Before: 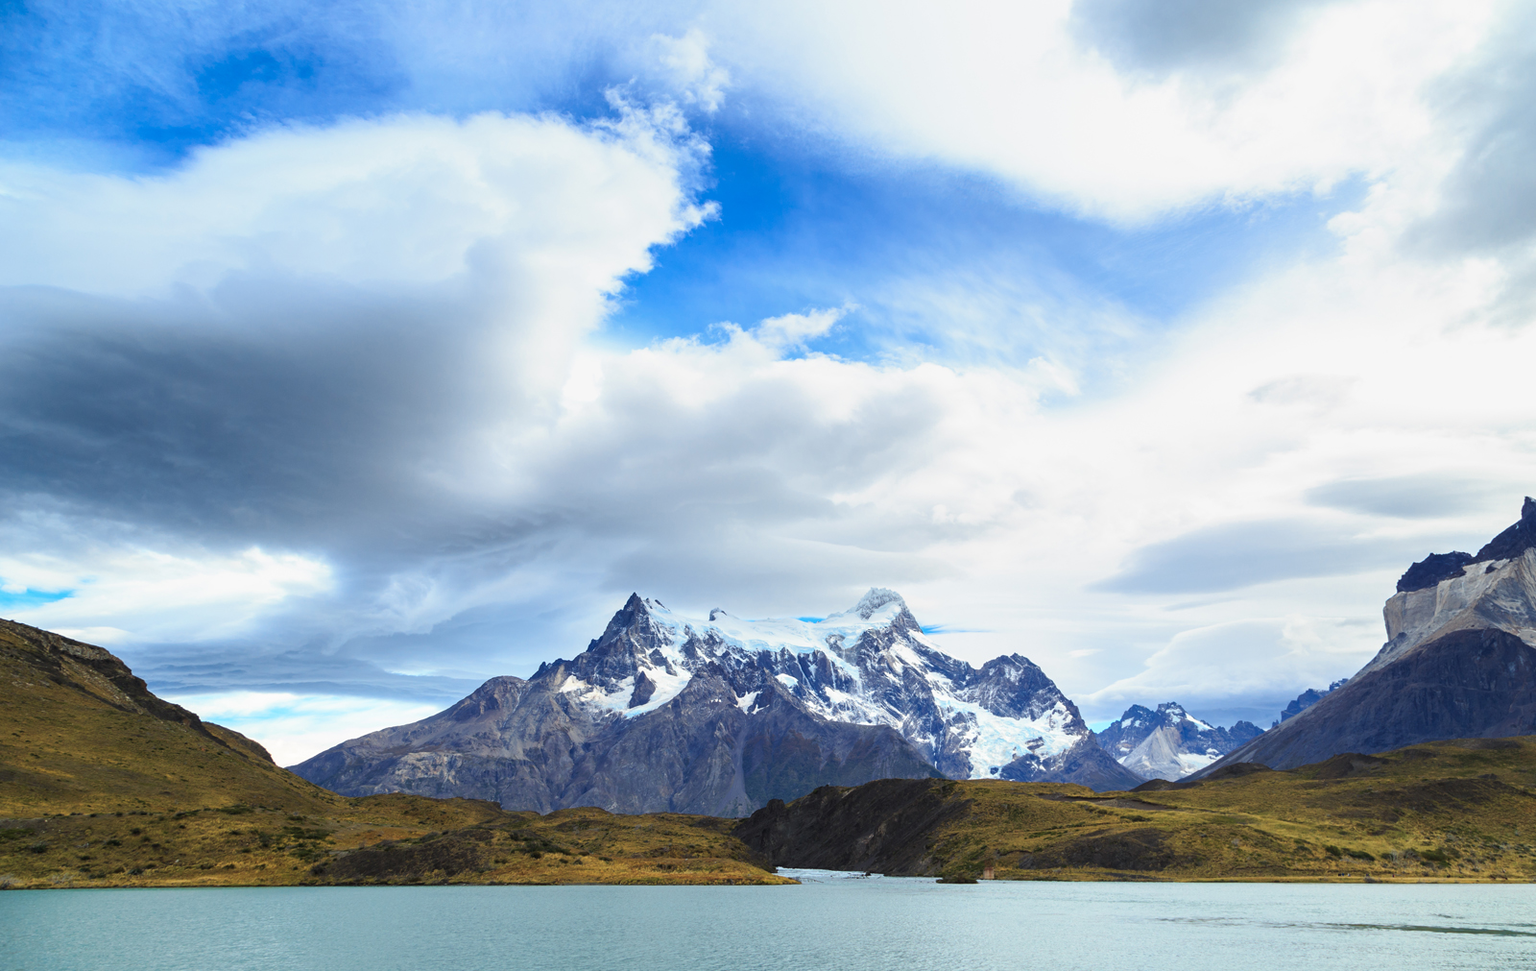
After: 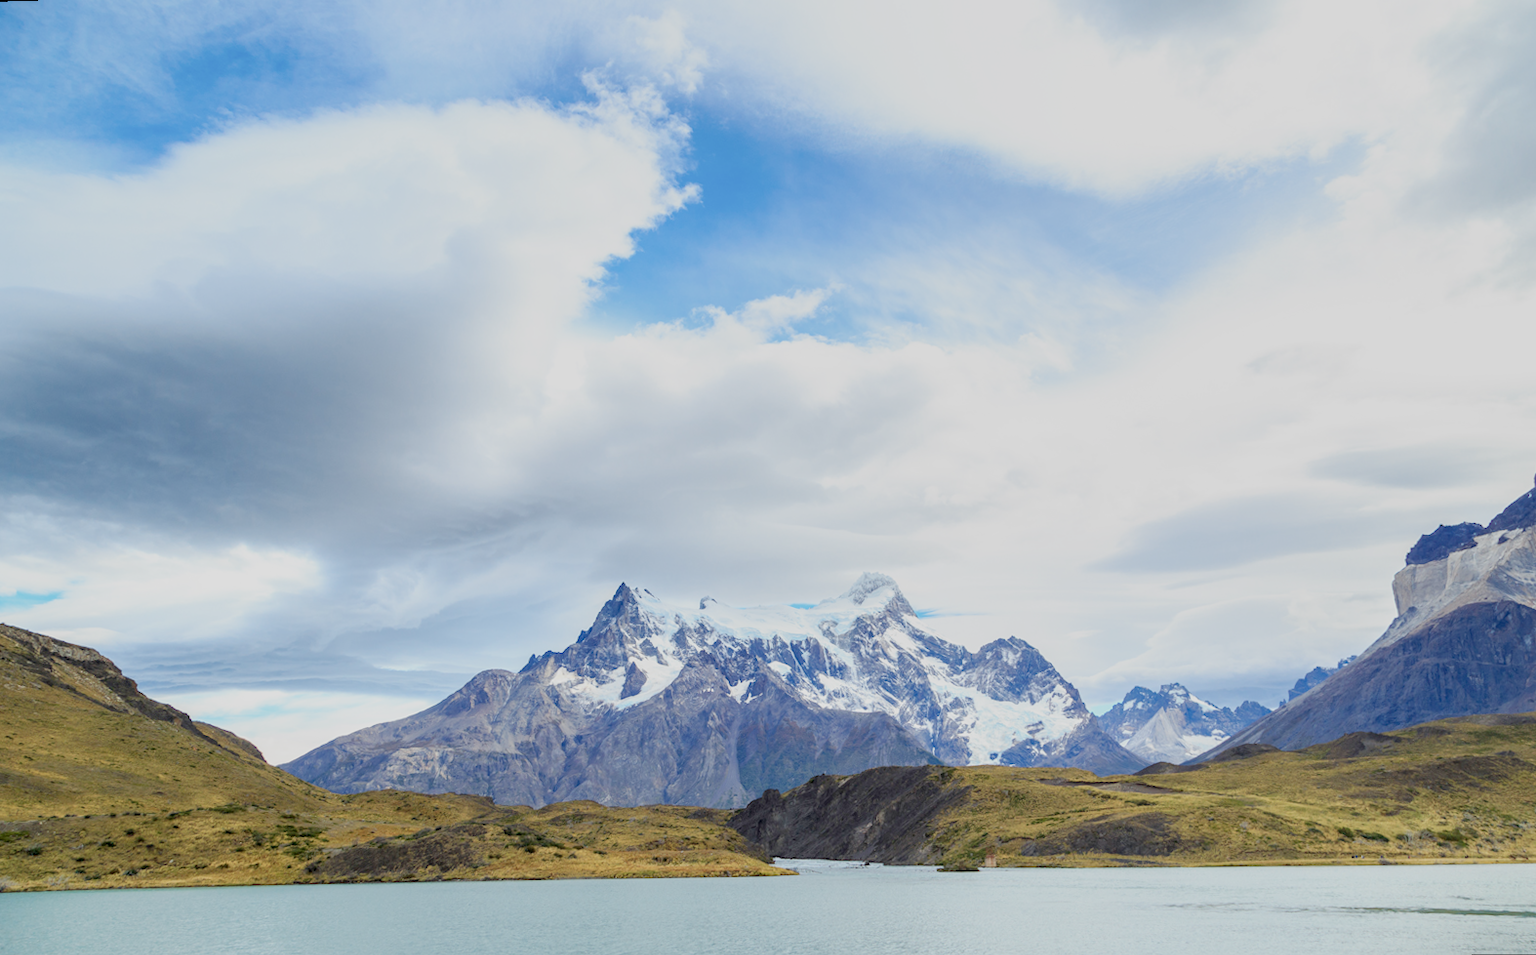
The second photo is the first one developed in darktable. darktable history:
rotate and perspective: rotation -1.32°, lens shift (horizontal) -0.031, crop left 0.015, crop right 0.985, crop top 0.047, crop bottom 0.982
exposure: black level correction 0, exposure 1.2 EV, compensate exposure bias true, compensate highlight preservation false
local contrast: on, module defaults
filmic rgb: black relative exposure -7 EV, white relative exposure 6 EV, threshold 3 EV, target black luminance 0%, hardness 2.73, latitude 61.22%, contrast 0.691, highlights saturation mix 10%, shadows ↔ highlights balance -0.073%, preserve chrominance no, color science v4 (2020), iterations of high-quality reconstruction 10, contrast in shadows soft, contrast in highlights soft, enable highlight reconstruction true
